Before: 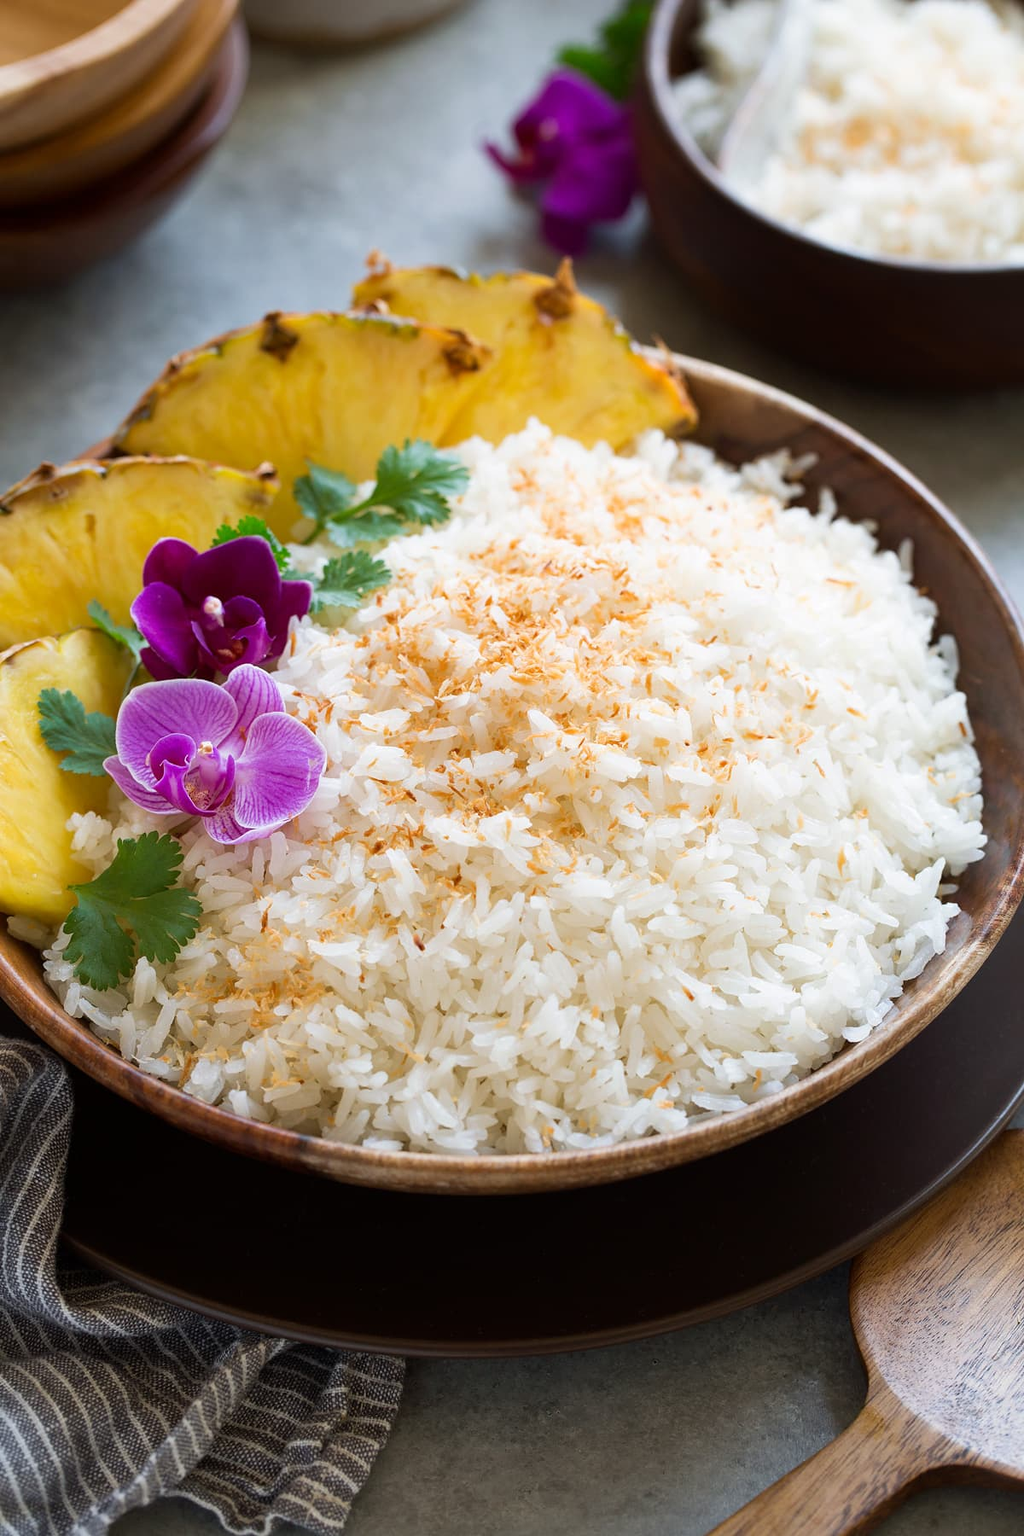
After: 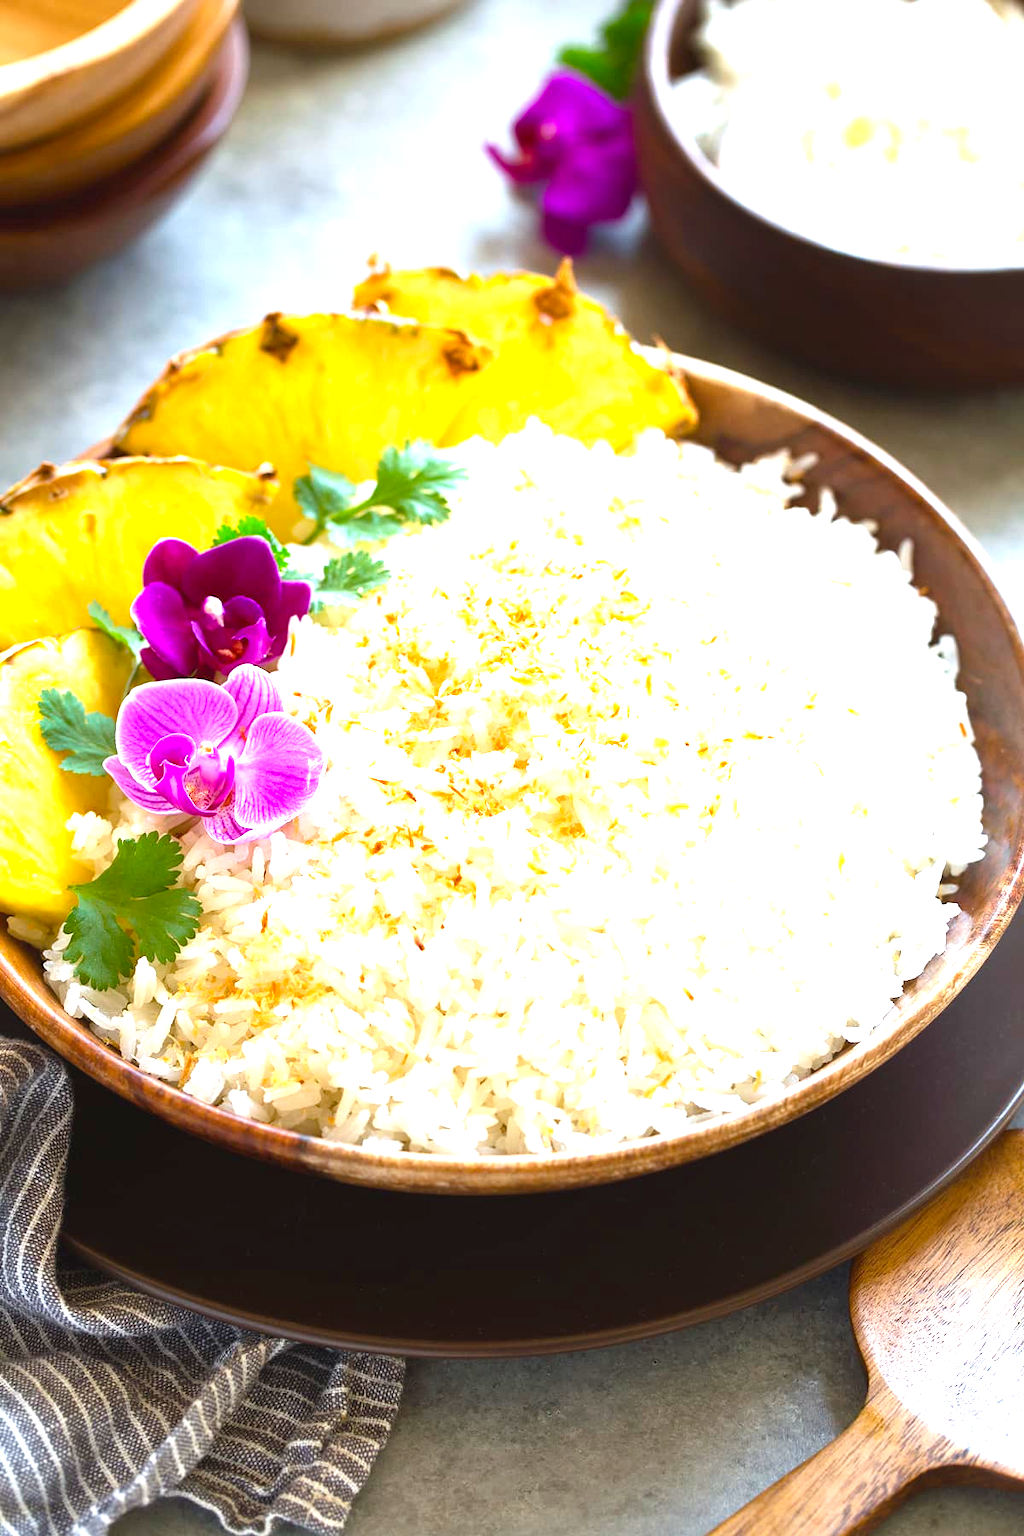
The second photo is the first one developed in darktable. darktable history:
color balance rgb: shadows lift › hue 85.36°, global offset › luminance 0.491%, global offset › hue 170.21°, linear chroma grading › shadows 18.834%, linear chroma grading › highlights 2.67%, linear chroma grading › mid-tones 10.196%, perceptual saturation grading › global saturation 9.869%, global vibrance 9.533%
exposure: black level correction 0, exposure 1.457 EV, compensate highlight preservation false
